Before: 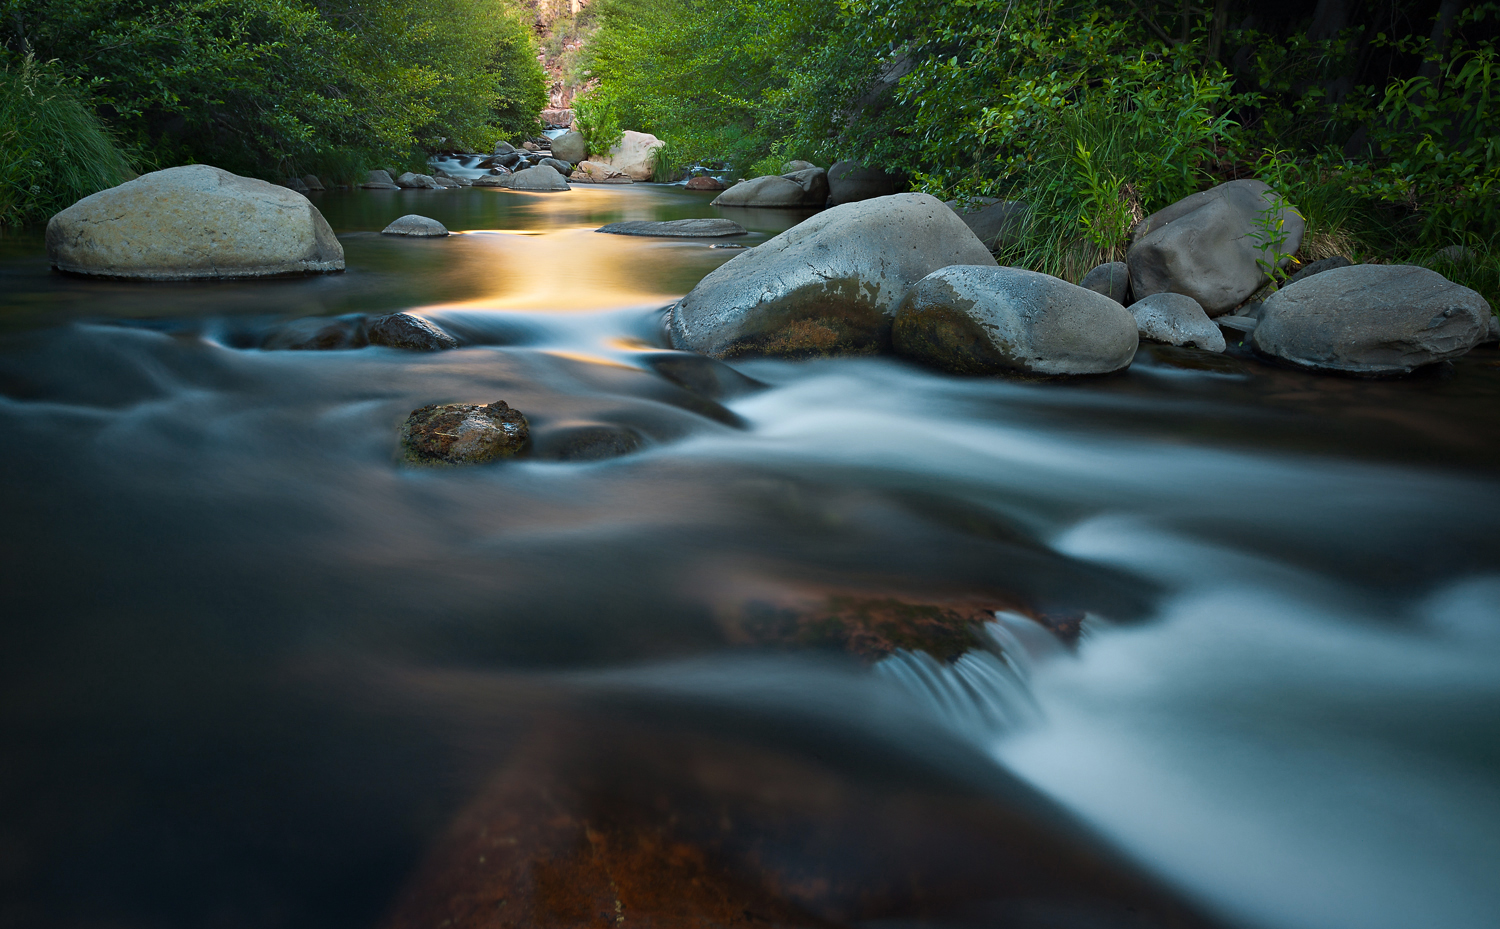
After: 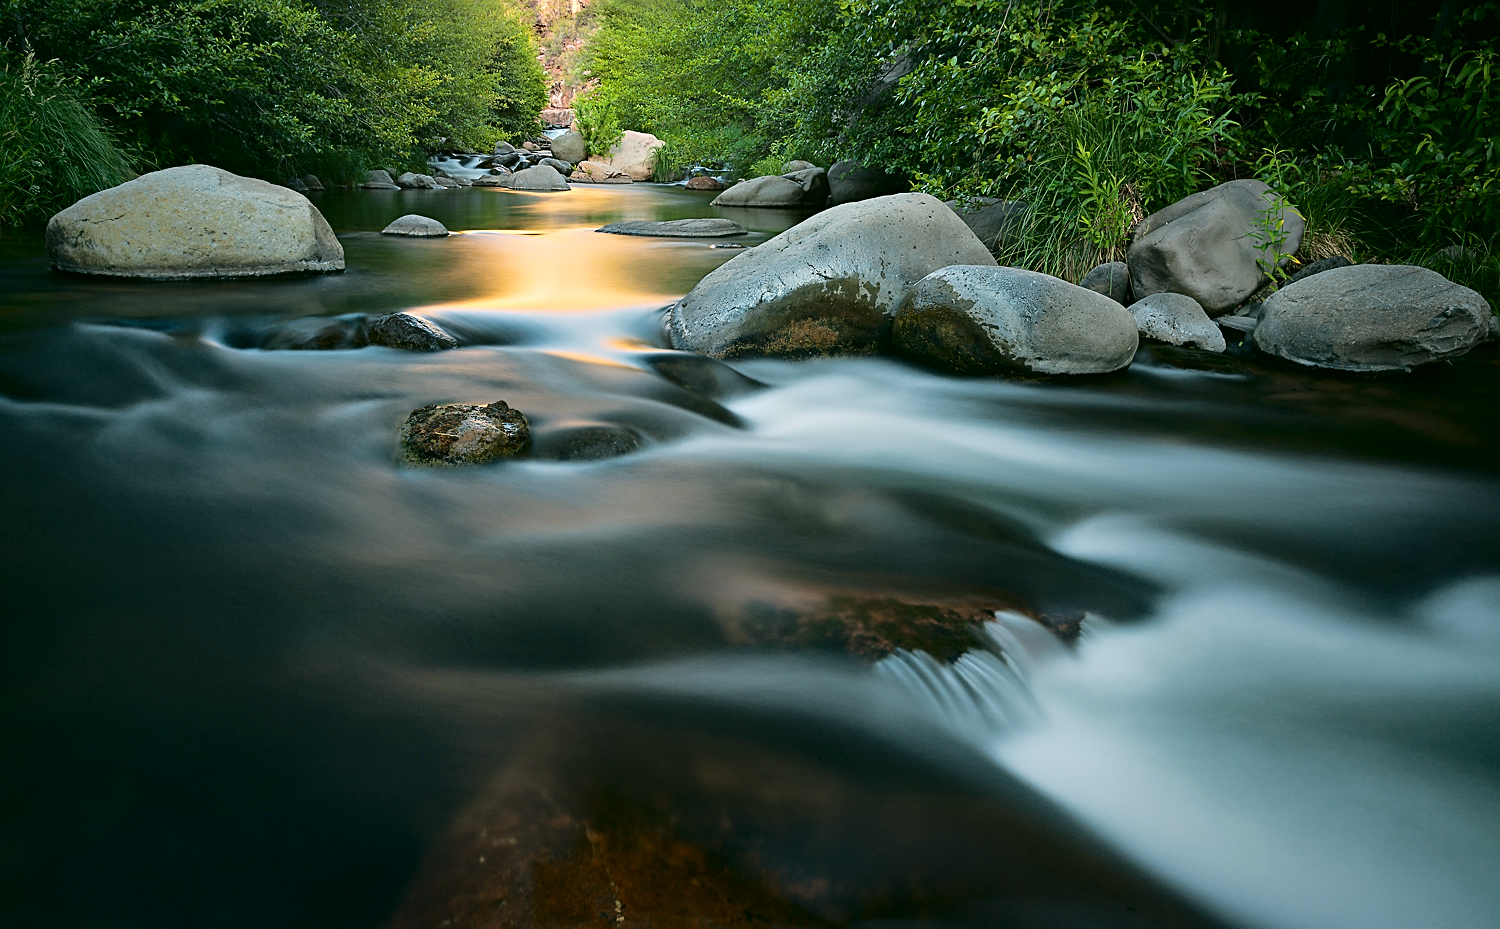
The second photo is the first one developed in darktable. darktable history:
color correction: highlights a* 3.94, highlights b* 4.97, shadows a* -7.06, shadows b* 4.67
tone curve: curves: ch0 [(0, 0) (0.003, 0.002) (0.011, 0.007) (0.025, 0.016) (0.044, 0.027) (0.069, 0.045) (0.1, 0.077) (0.136, 0.114) (0.177, 0.166) (0.224, 0.241) (0.277, 0.328) (0.335, 0.413) (0.399, 0.498) (0.468, 0.572) (0.543, 0.638) (0.623, 0.711) (0.709, 0.786) (0.801, 0.853) (0.898, 0.929) (1, 1)], color space Lab, independent channels, preserve colors none
sharpen: on, module defaults
